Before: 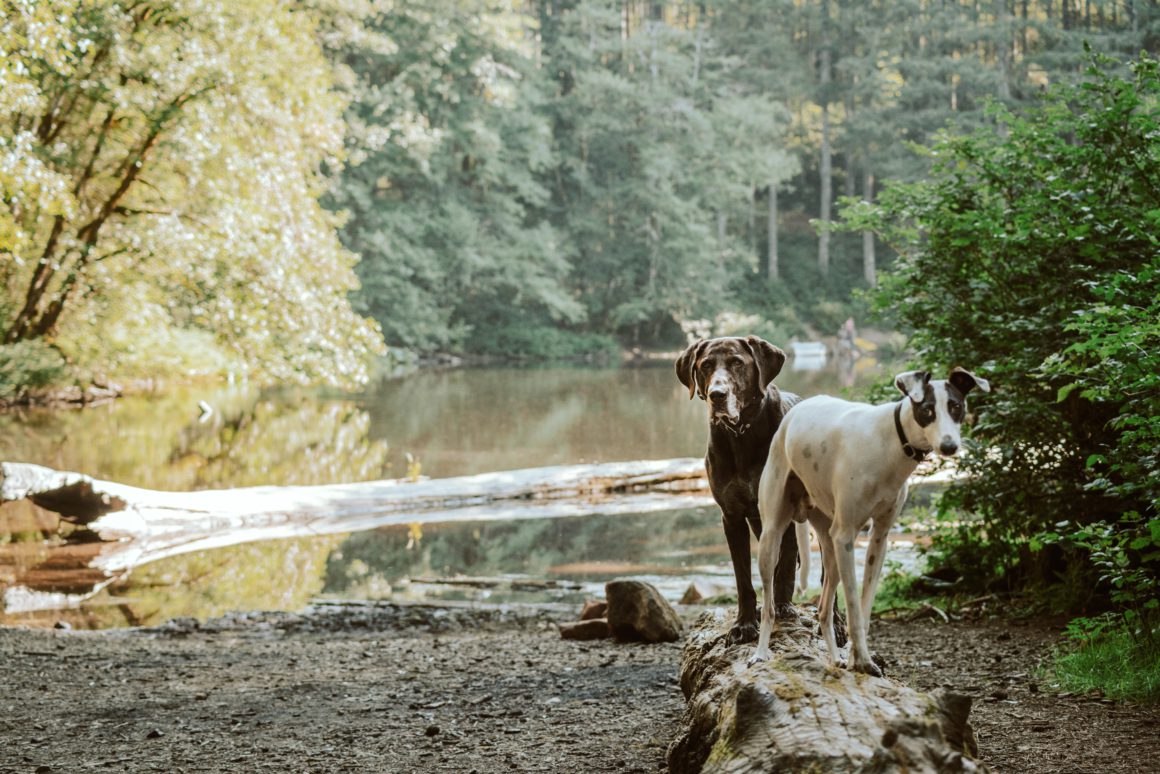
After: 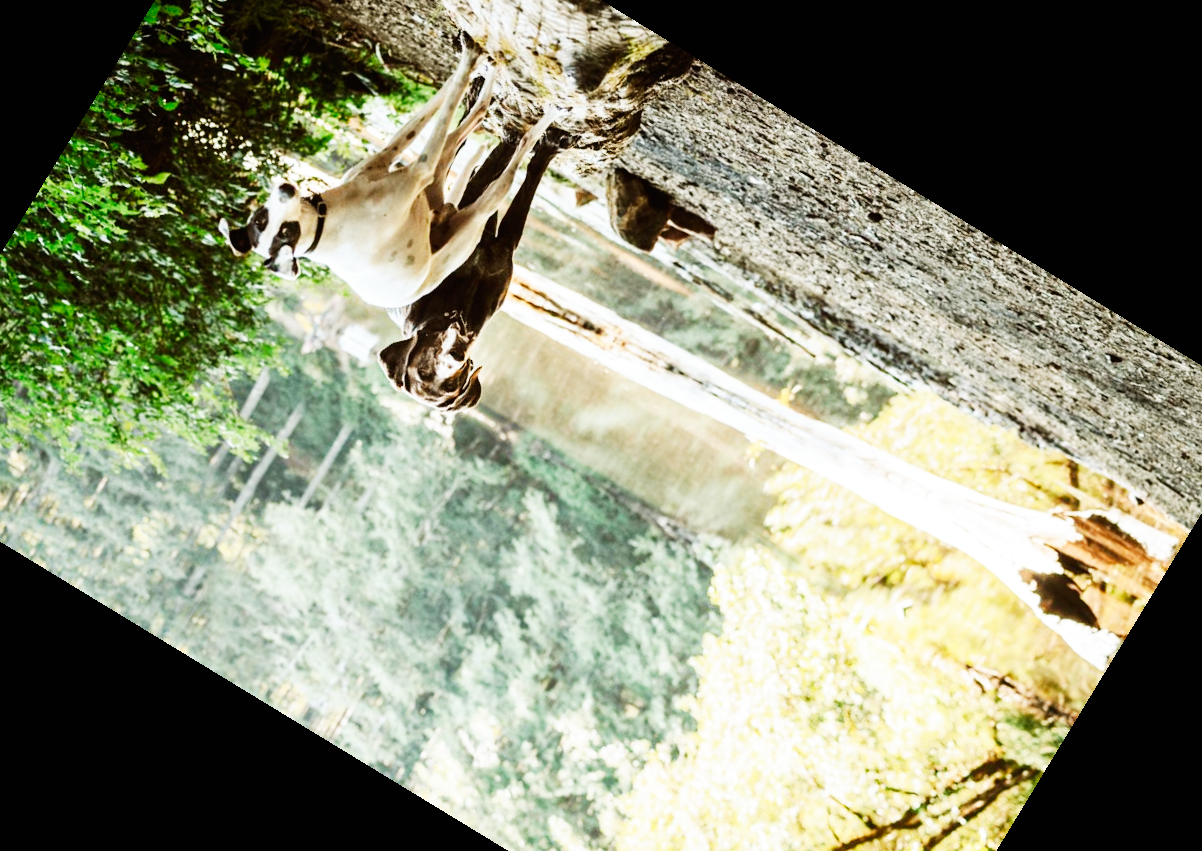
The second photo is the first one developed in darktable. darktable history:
tone equalizer: on, module defaults
base curve: curves: ch0 [(0, 0) (0.007, 0.004) (0.027, 0.03) (0.046, 0.07) (0.207, 0.54) (0.442, 0.872) (0.673, 0.972) (1, 1)], preserve colors none
crop and rotate: angle 148.68°, left 9.111%, top 15.603%, right 4.588%, bottom 17.041%
